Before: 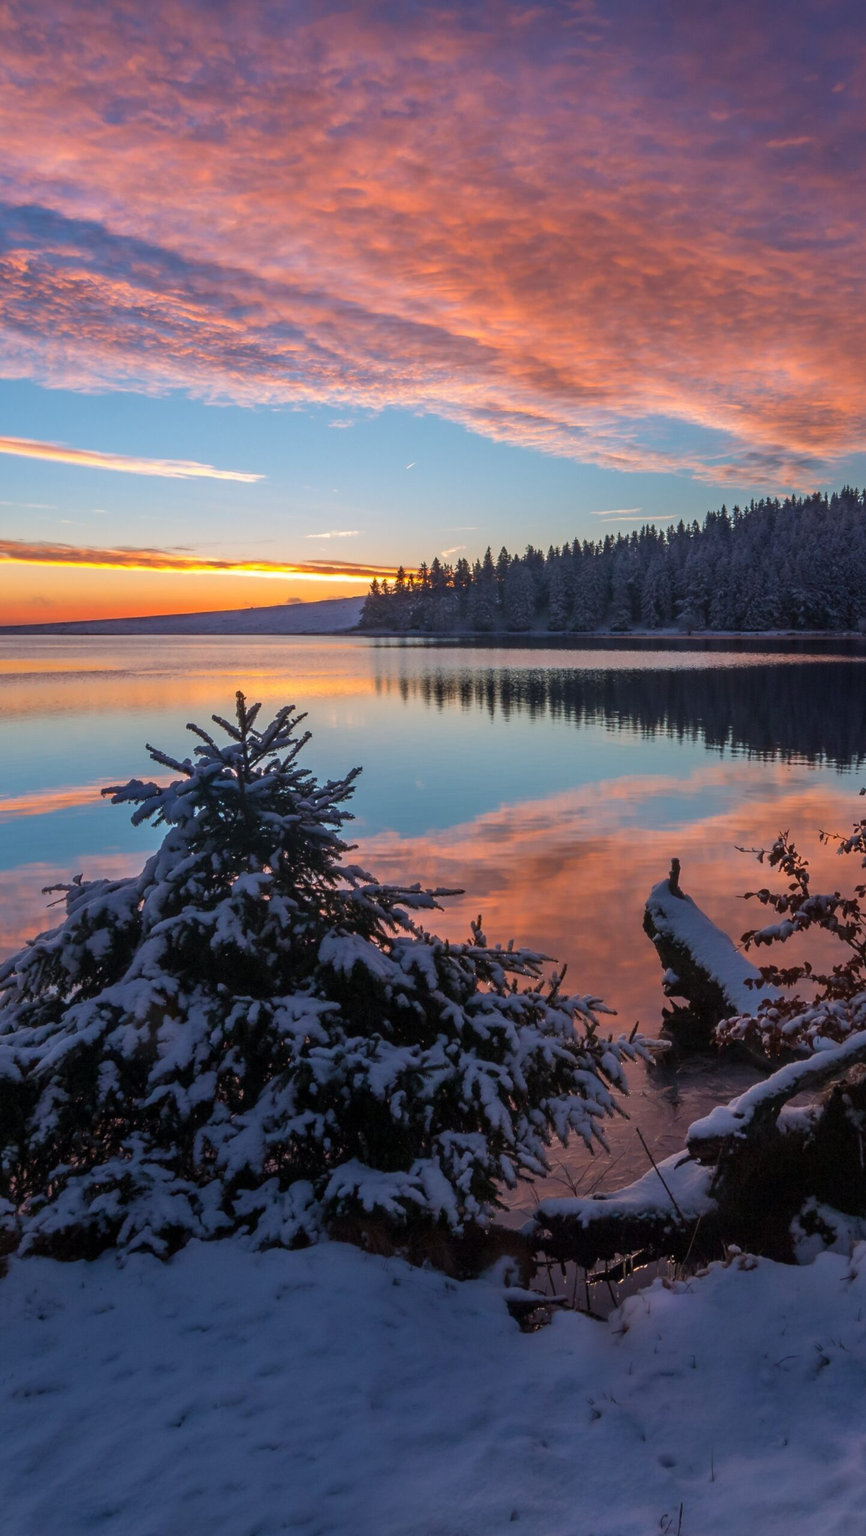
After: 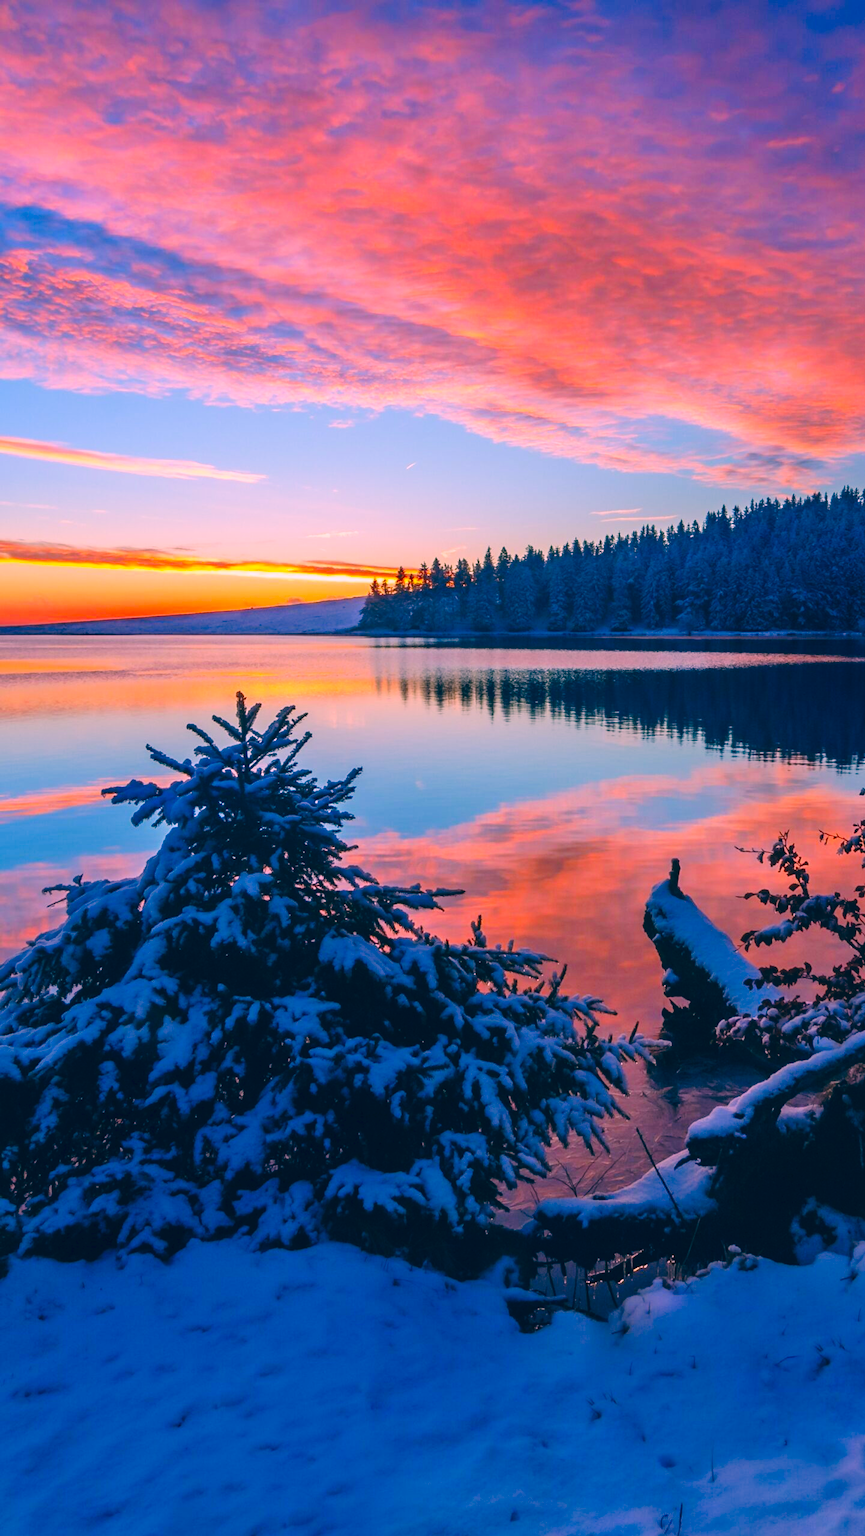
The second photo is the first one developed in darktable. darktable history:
tone curve: curves: ch0 [(0, 0) (0.003, 0.015) (0.011, 0.019) (0.025, 0.026) (0.044, 0.041) (0.069, 0.057) (0.1, 0.085) (0.136, 0.116) (0.177, 0.158) (0.224, 0.215) (0.277, 0.286) (0.335, 0.367) (0.399, 0.452) (0.468, 0.534) (0.543, 0.612) (0.623, 0.698) (0.709, 0.775) (0.801, 0.858) (0.898, 0.928) (1, 1)], preserve colors none
color correction: highlights a* 17.2, highlights b* 0.265, shadows a* -14.91, shadows b* -13.83, saturation 1.51
